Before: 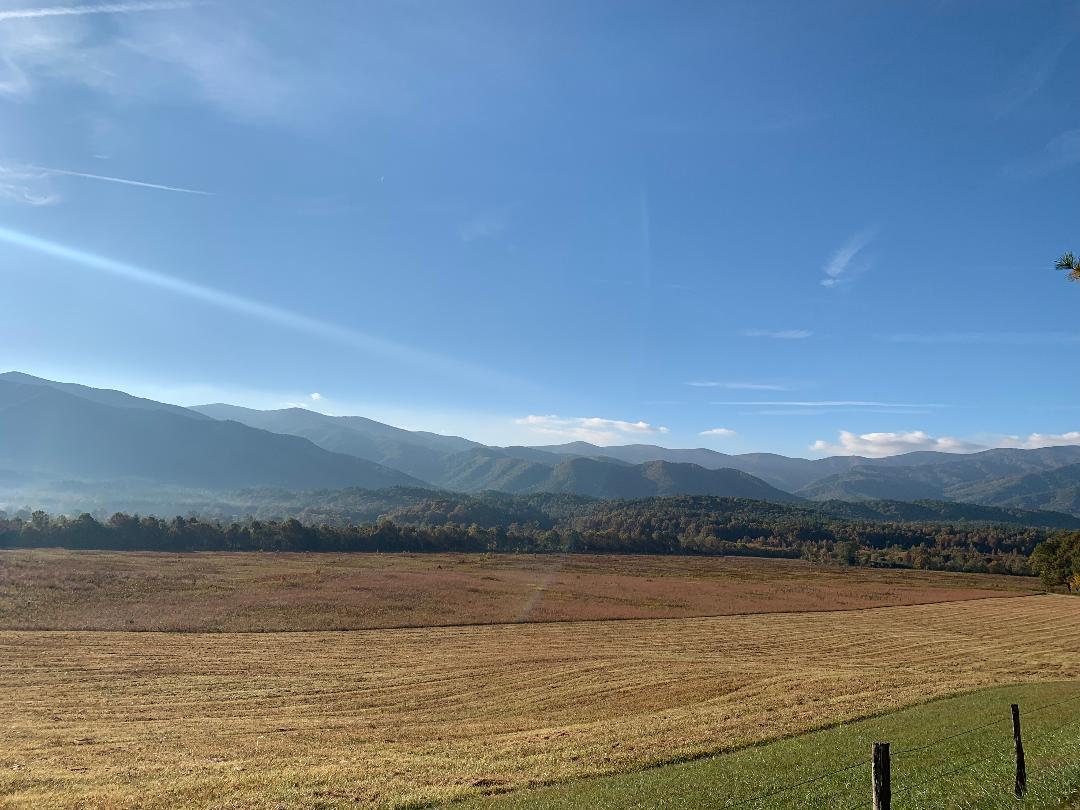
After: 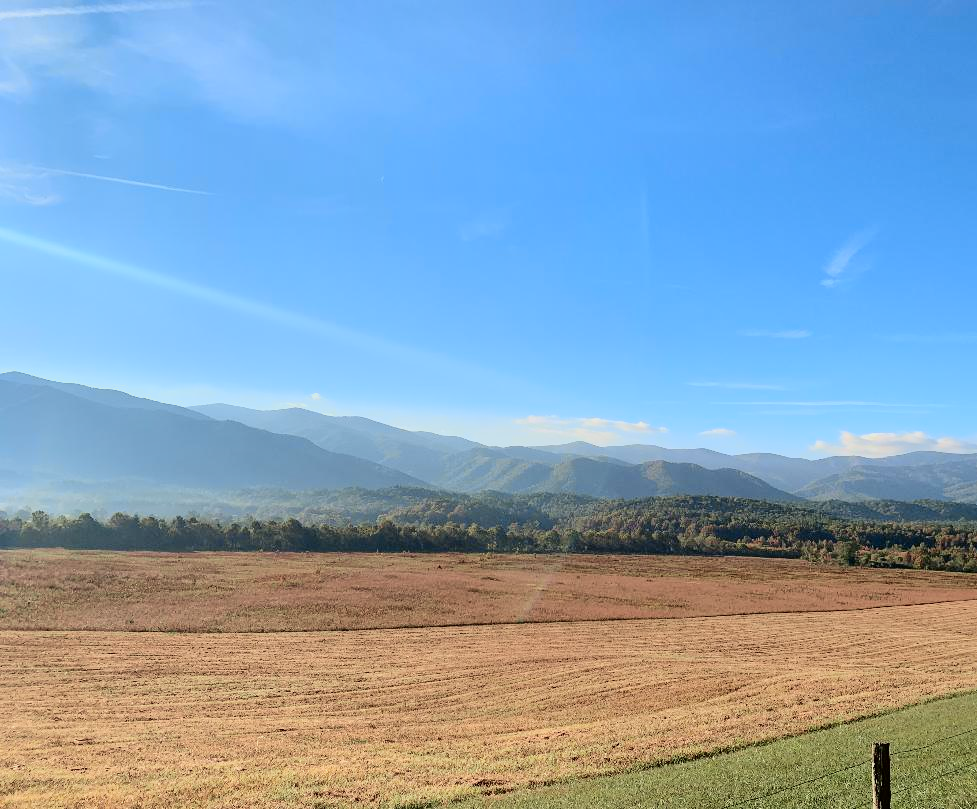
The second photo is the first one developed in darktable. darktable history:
crop: right 9.501%, bottom 0.036%
shadows and highlights: radius 134.94, soften with gaussian
contrast brightness saturation: contrast 0.067, brightness 0.176, saturation 0.401
tone curve: curves: ch0 [(0, 0) (0.049, 0.01) (0.154, 0.081) (0.491, 0.56) (0.739, 0.794) (0.992, 0.937)]; ch1 [(0, 0) (0.172, 0.123) (0.317, 0.272) (0.401, 0.422) (0.499, 0.497) (0.531, 0.54) (0.615, 0.603) (0.741, 0.783) (1, 1)]; ch2 [(0, 0) (0.411, 0.424) (0.462, 0.483) (0.544, 0.56) (0.686, 0.638) (1, 1)], color space Lab, independent channels, preserve colors none
